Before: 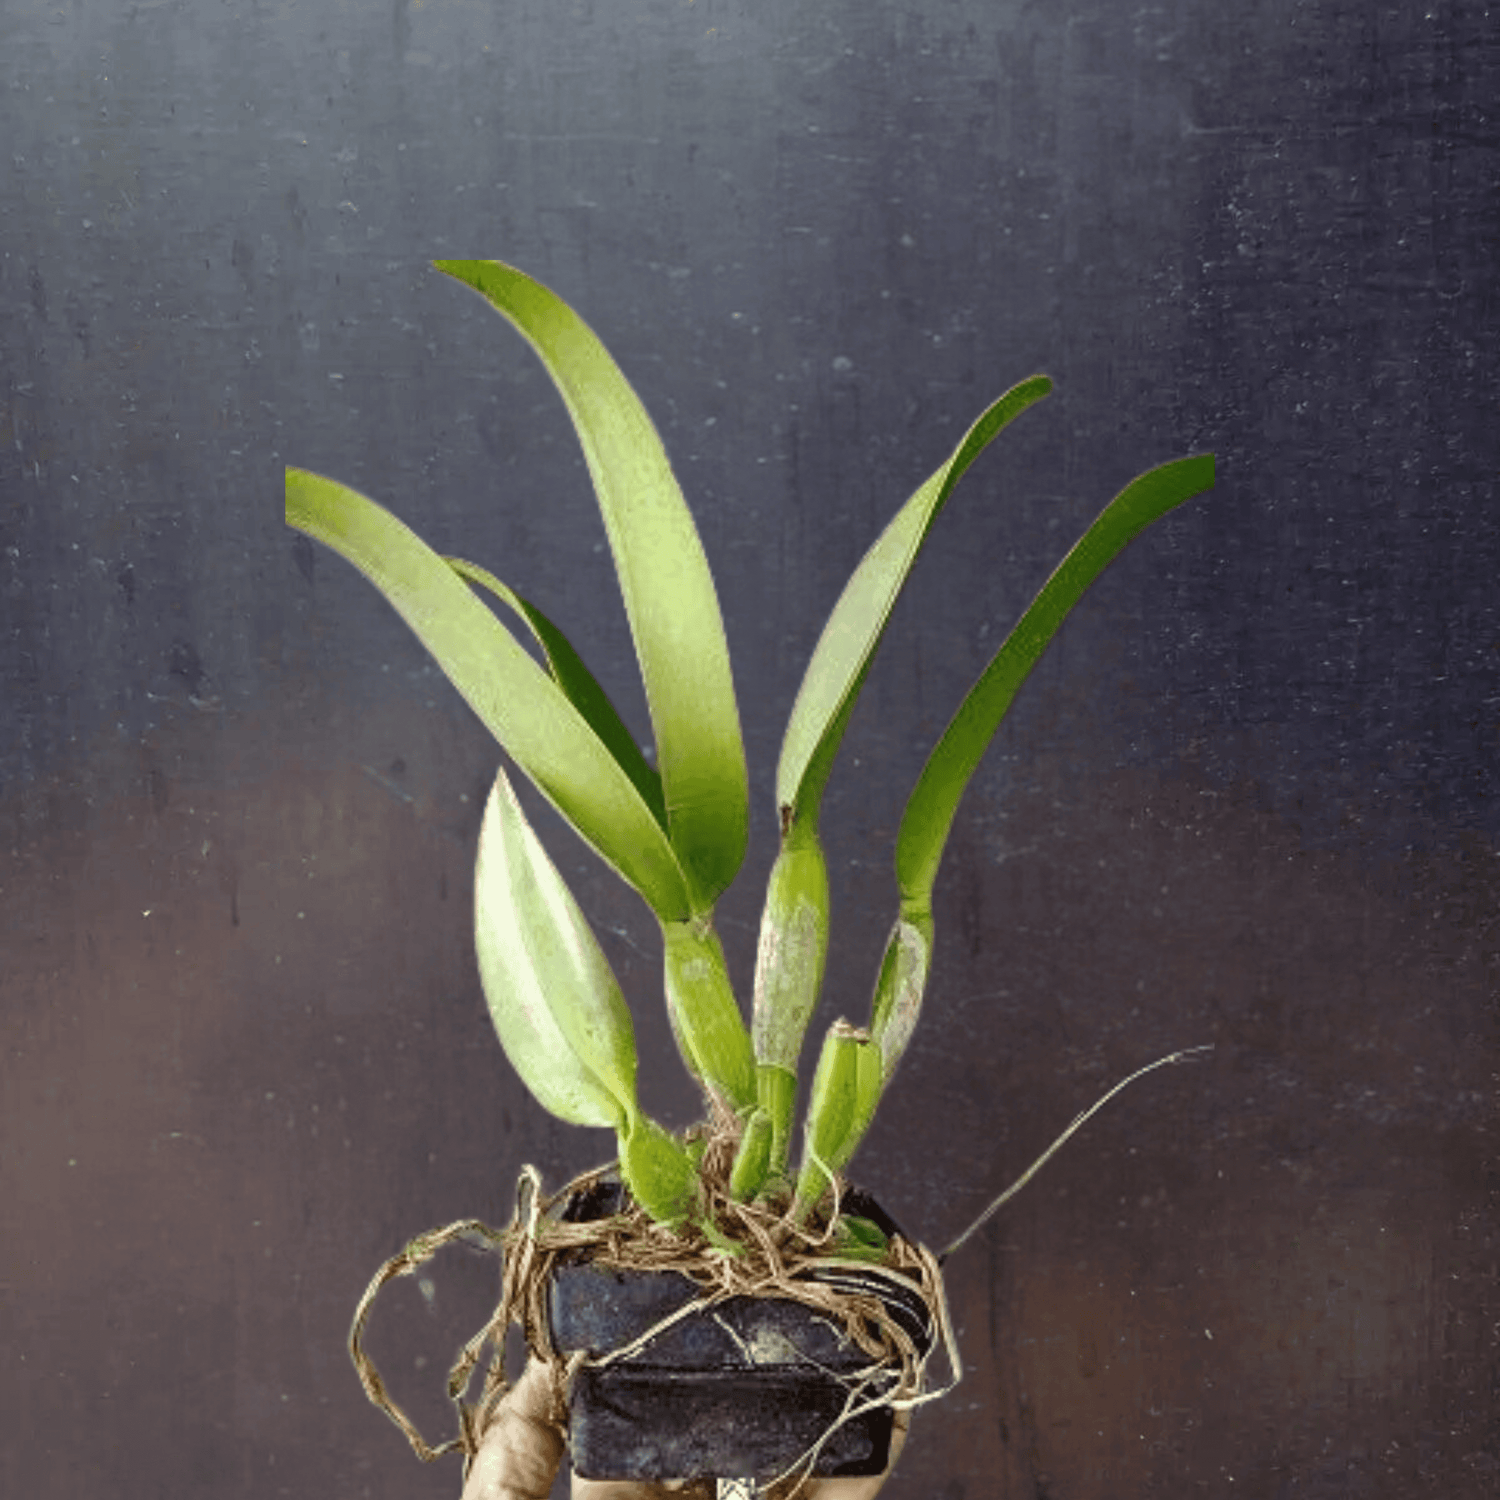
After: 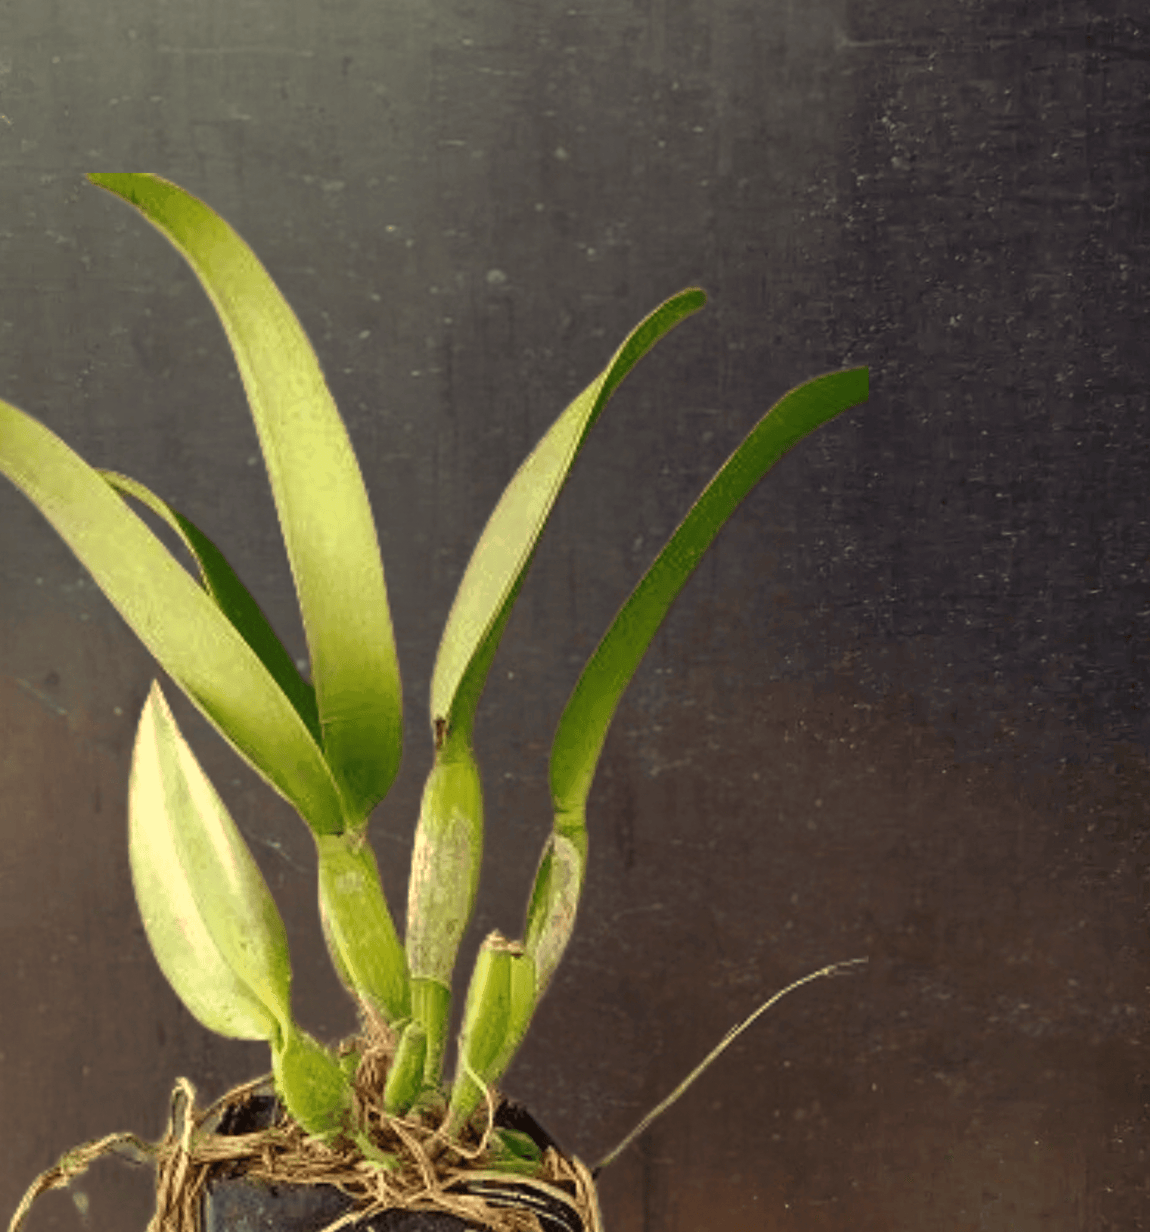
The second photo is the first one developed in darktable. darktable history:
white balance: red 1.08, blue 0.791
crop: left 23.095%, top 5.827%, bottom 11.854%
